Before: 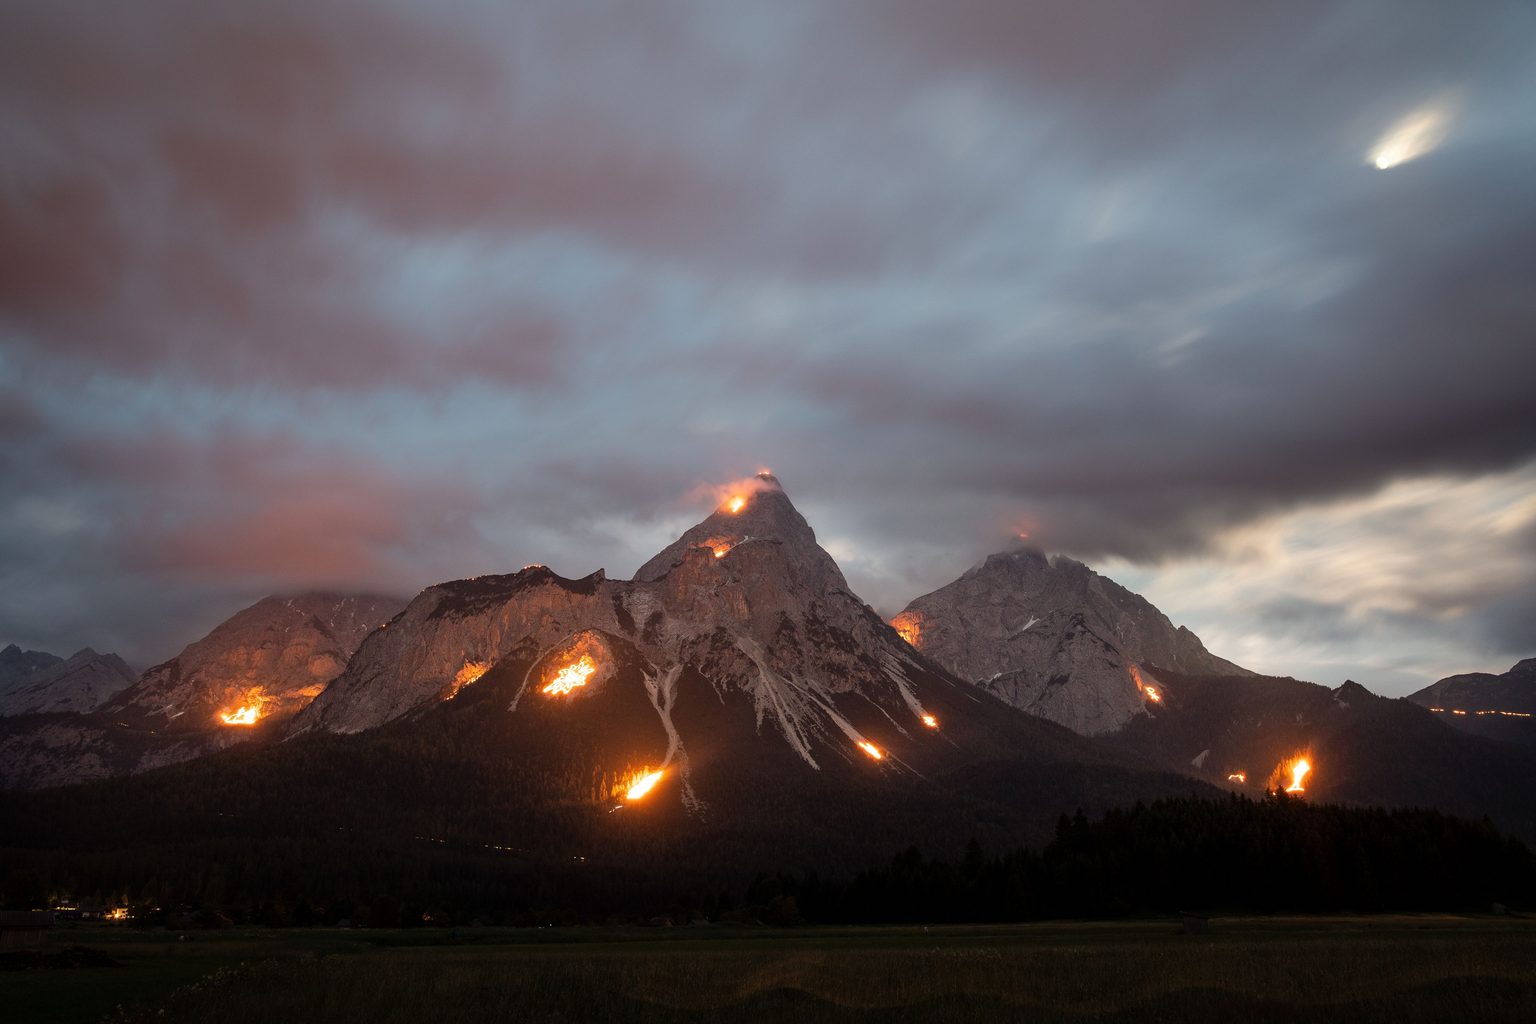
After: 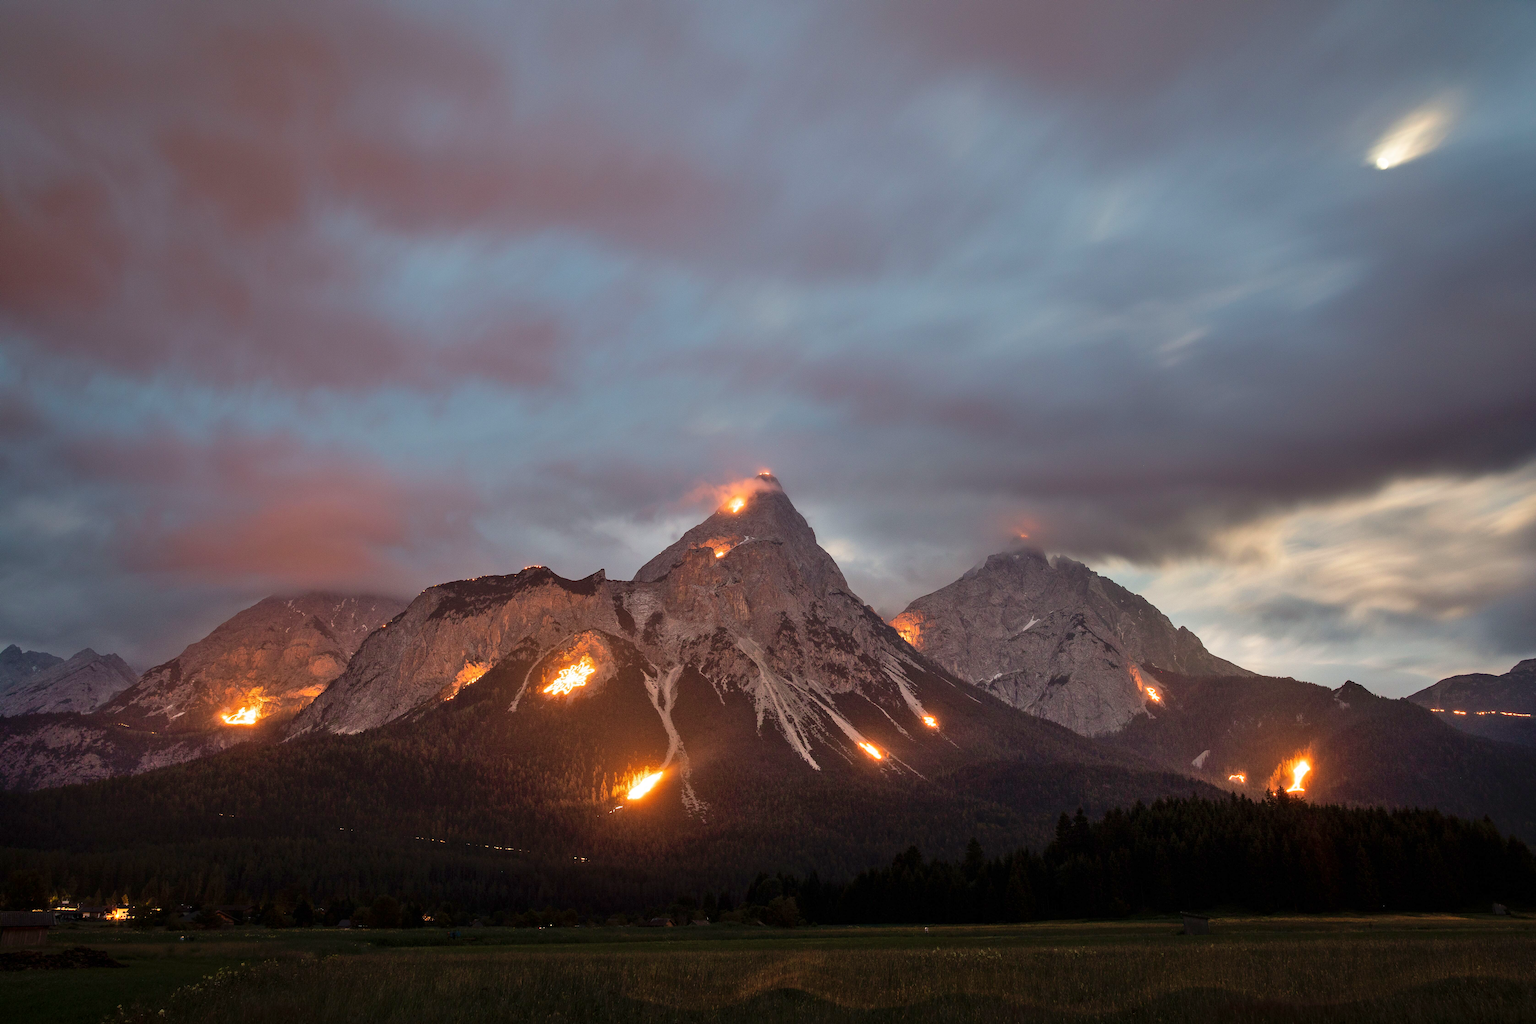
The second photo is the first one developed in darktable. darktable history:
shadows and highlights: soften with gaussian
velvia: on, module defaults
